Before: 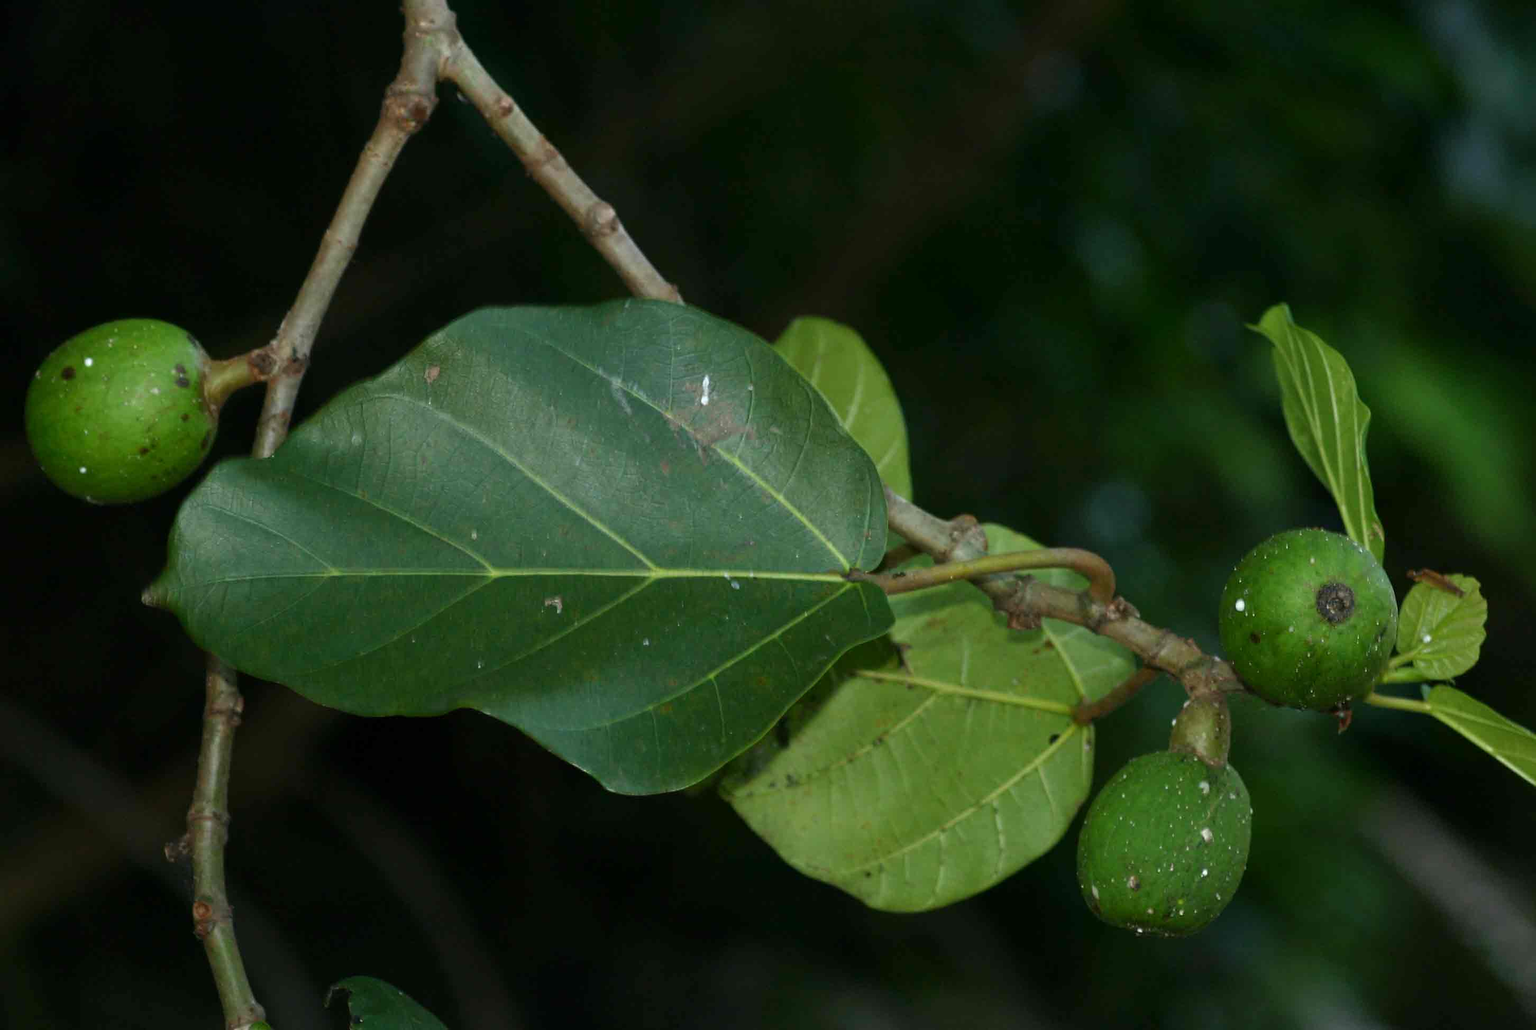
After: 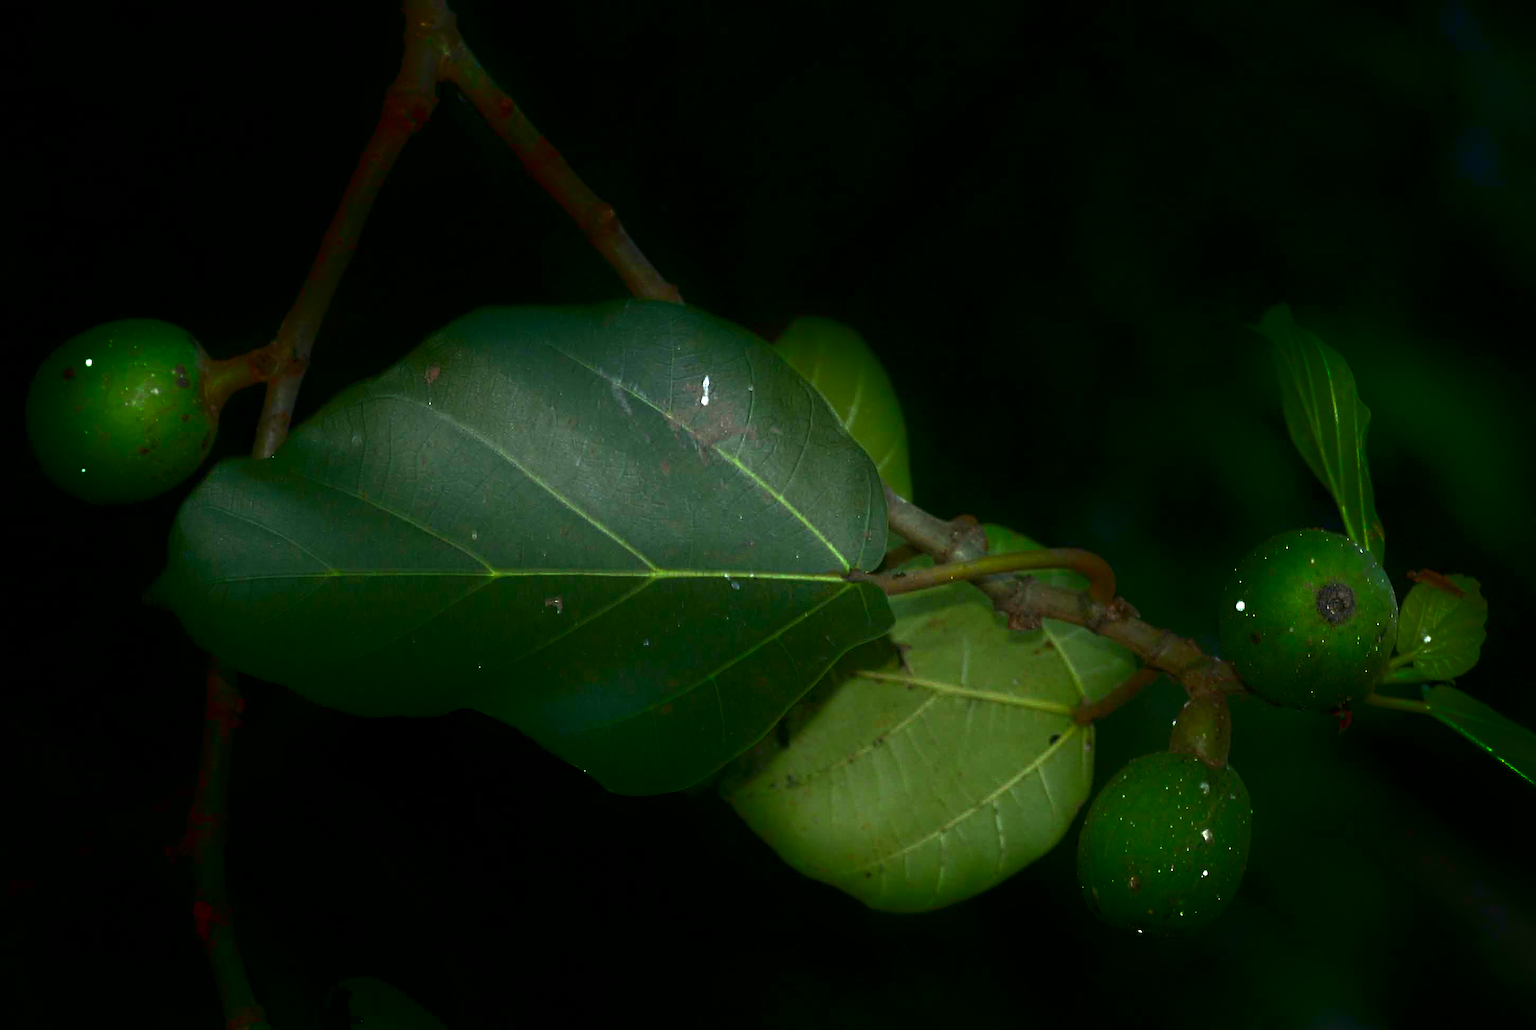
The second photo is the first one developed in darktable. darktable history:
base curve: curves: ch0 [(0, 0) (0.595, 0.418) (1, 1)], preserve colors none
exposure: black level correction 0.001, exposure 0.499 EV, compensate highlight preservation false
shadows and highlights: shadows -87.35, highlights -37.43, soften with gaussian
sharpen: on, module defaults
